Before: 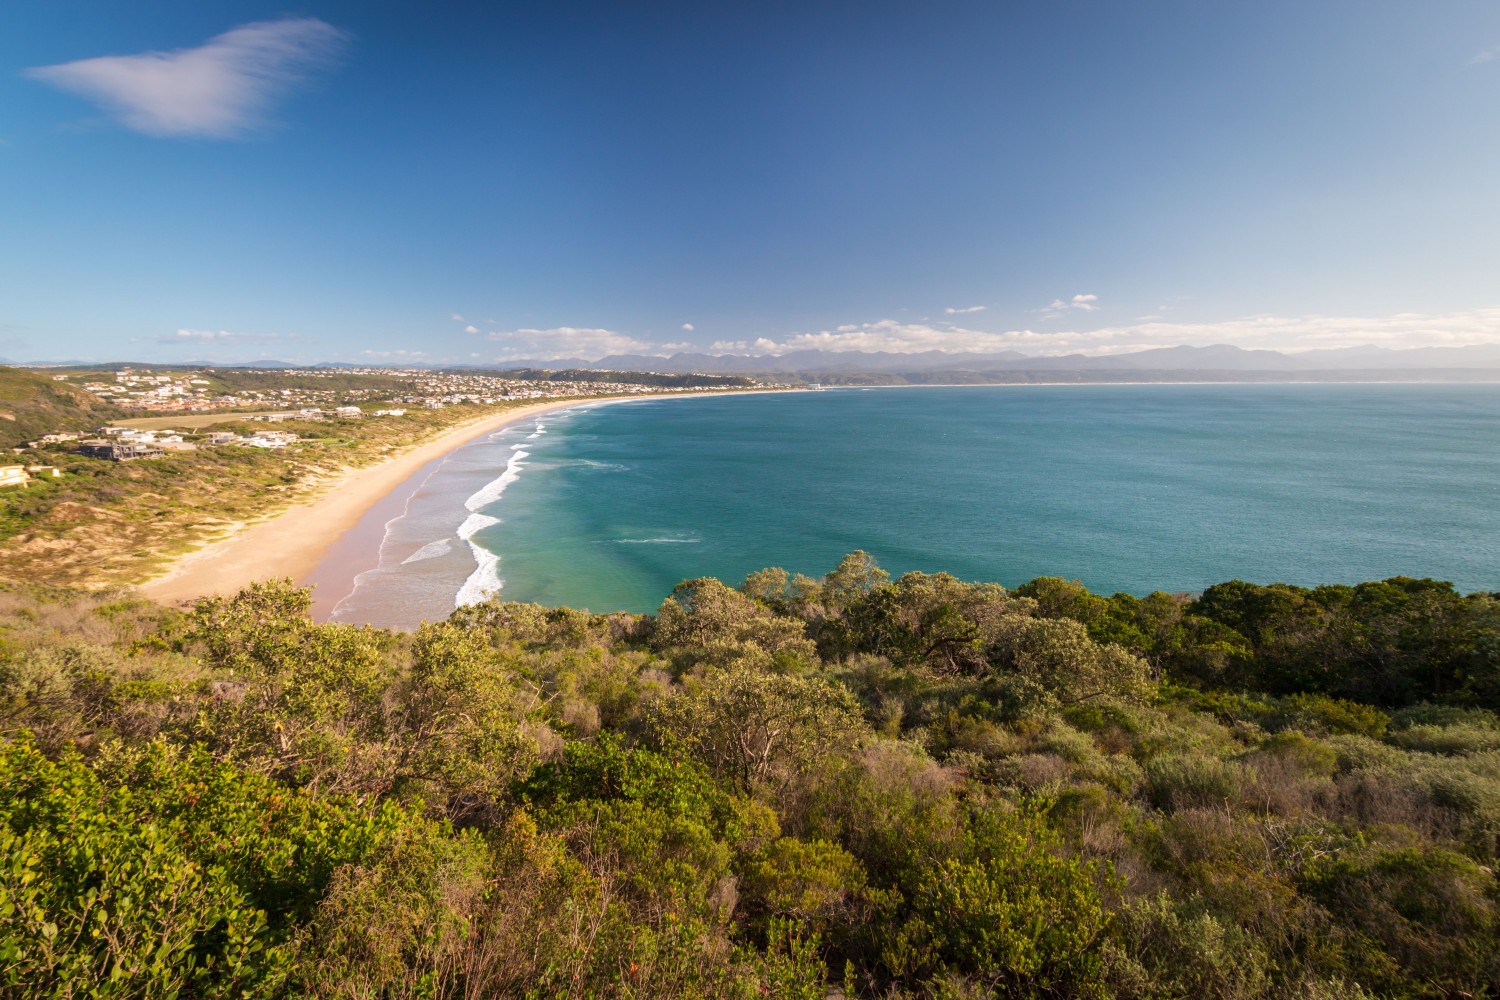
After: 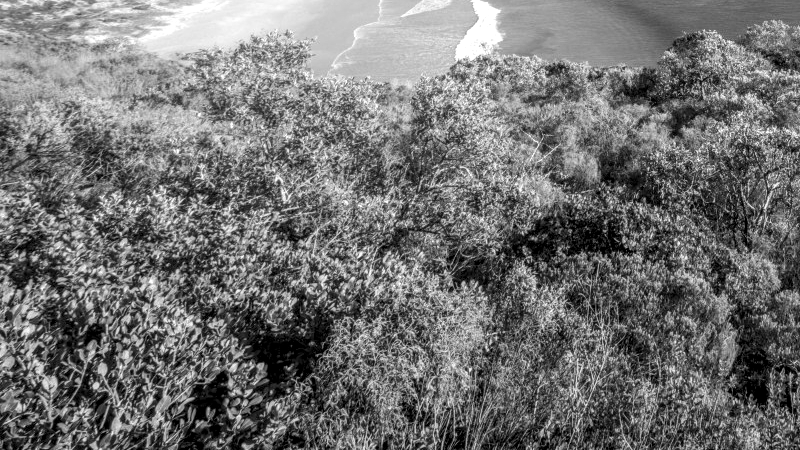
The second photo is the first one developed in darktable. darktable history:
monochrome: size 3.1
crop and rotate: top 54.778%, right 46.61%, bottom 0.159%
bloom: on, module defaults
local contrast: highlights 0%, shadows 0%, detail 182%
